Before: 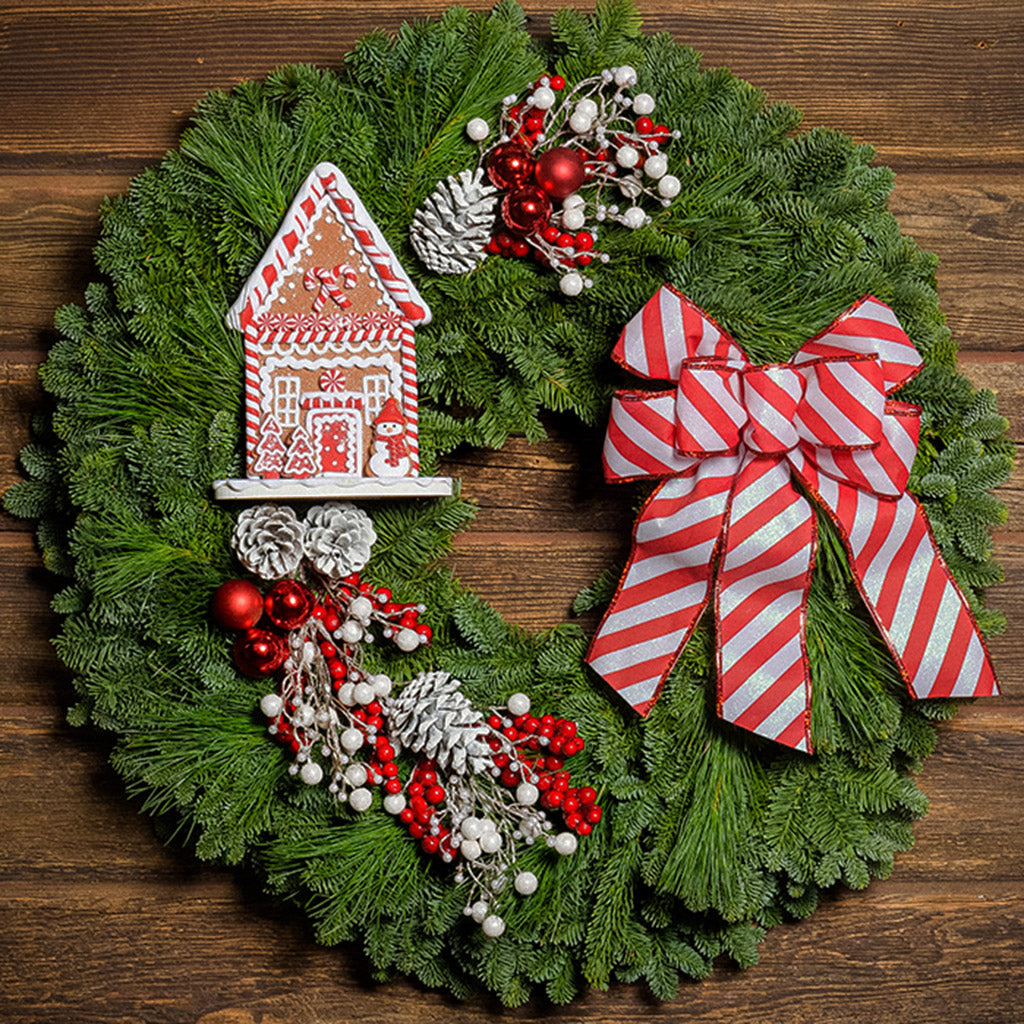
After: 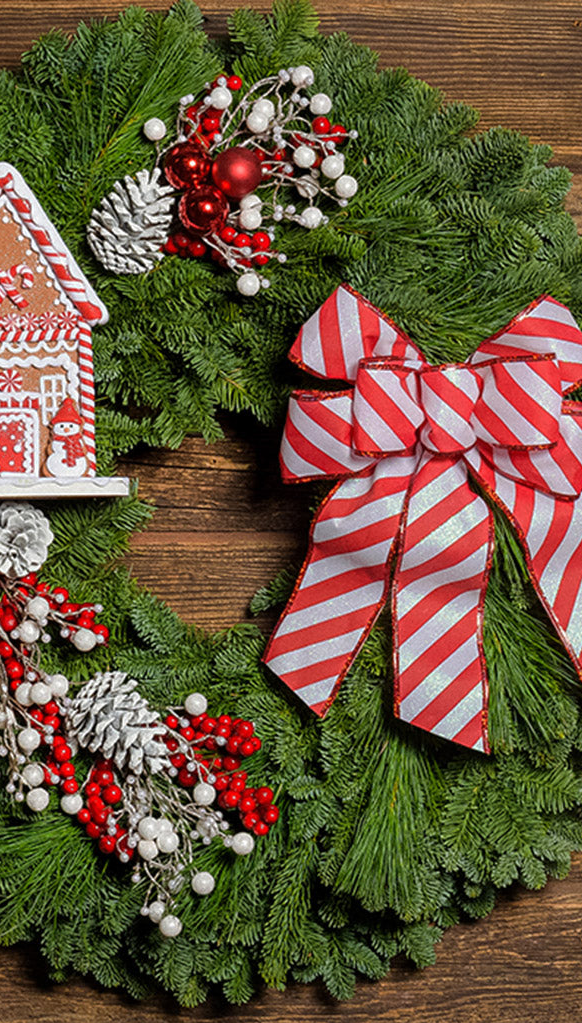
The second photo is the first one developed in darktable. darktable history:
exposure: compensate highlight preservation false
crop: left 31.564%, top 0.002%, right 11.508%
